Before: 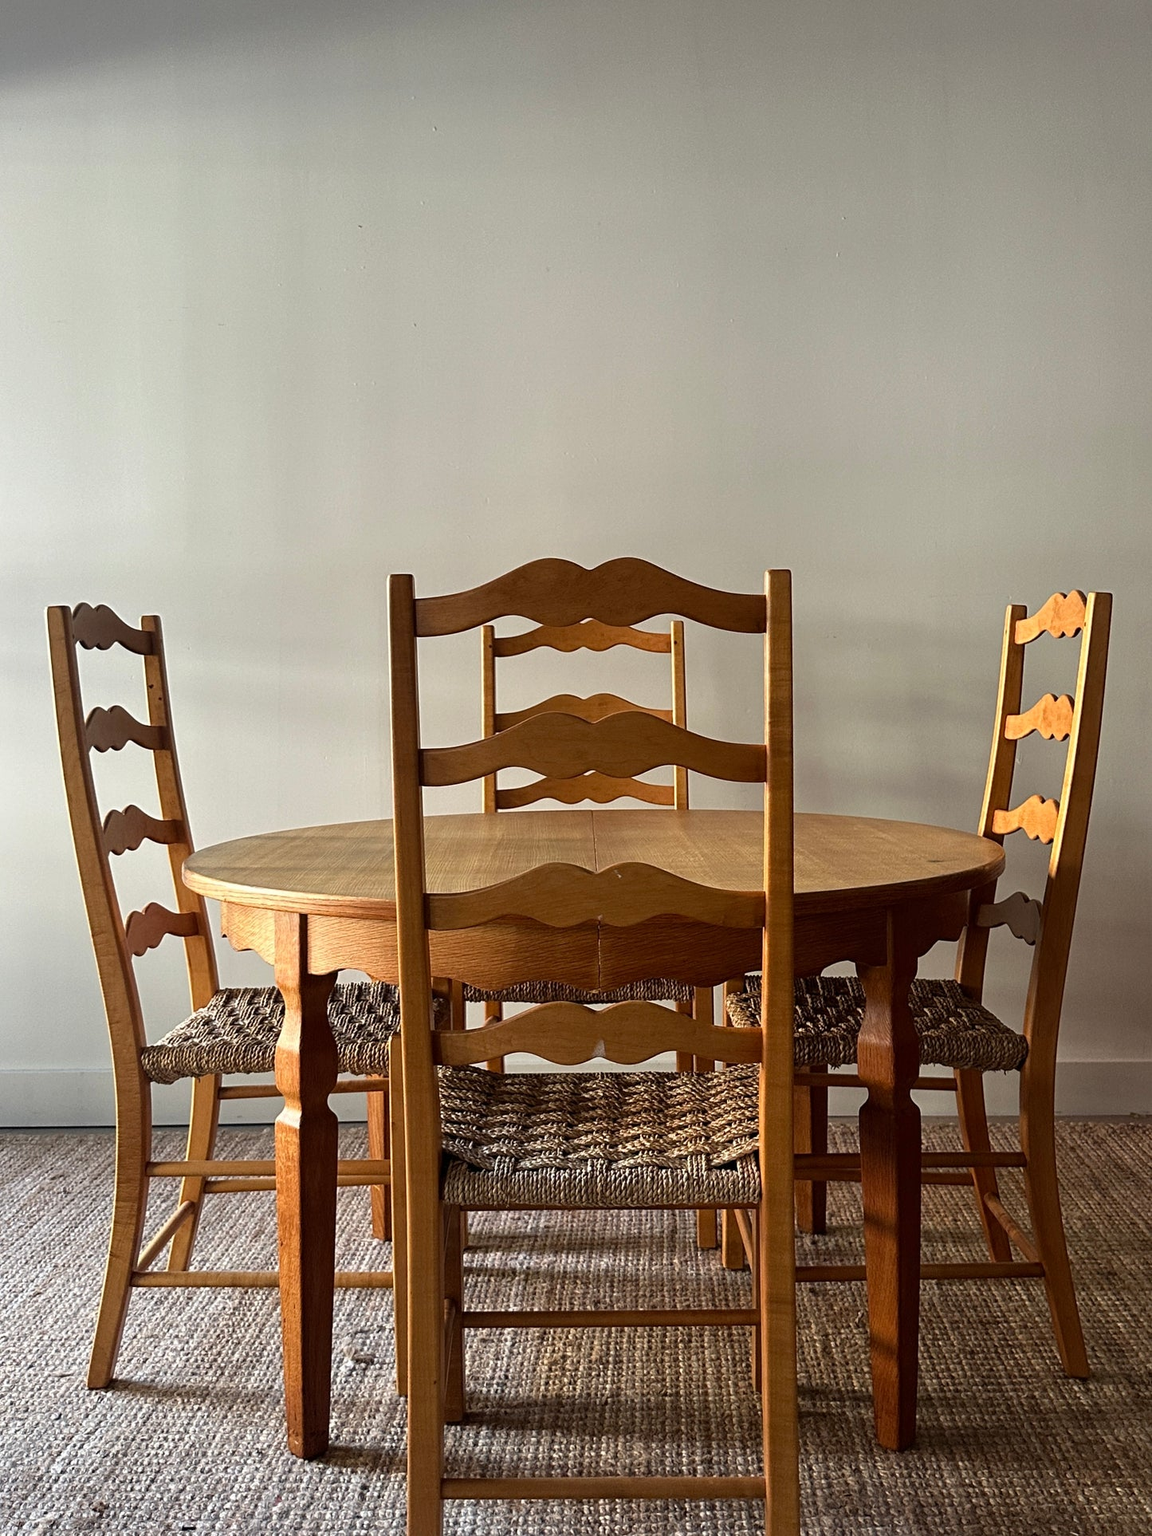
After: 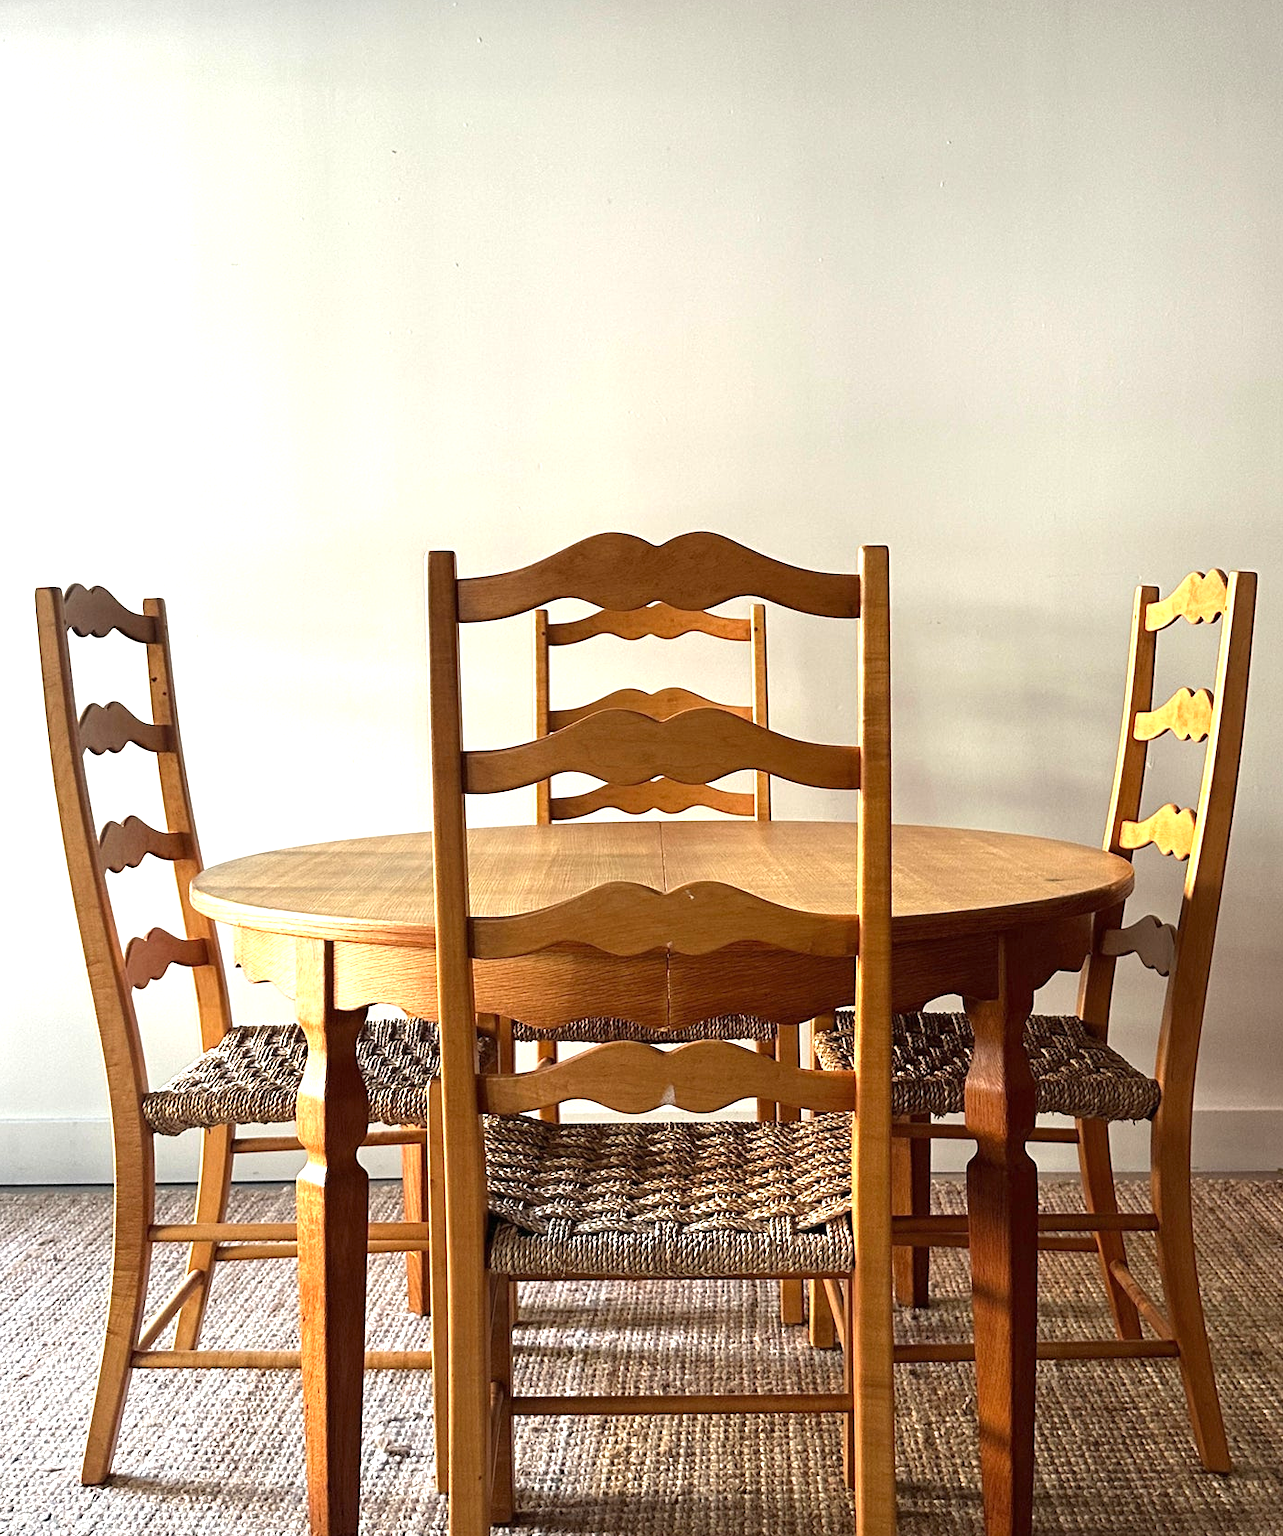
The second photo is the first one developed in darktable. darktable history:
crop: left 1.507%, top 6.147%, right 1.379%, bottom 6.637%
exposure: black level correction 0, exposure 1 EV, compensate exposure bias true, compensate highlight preservation false
